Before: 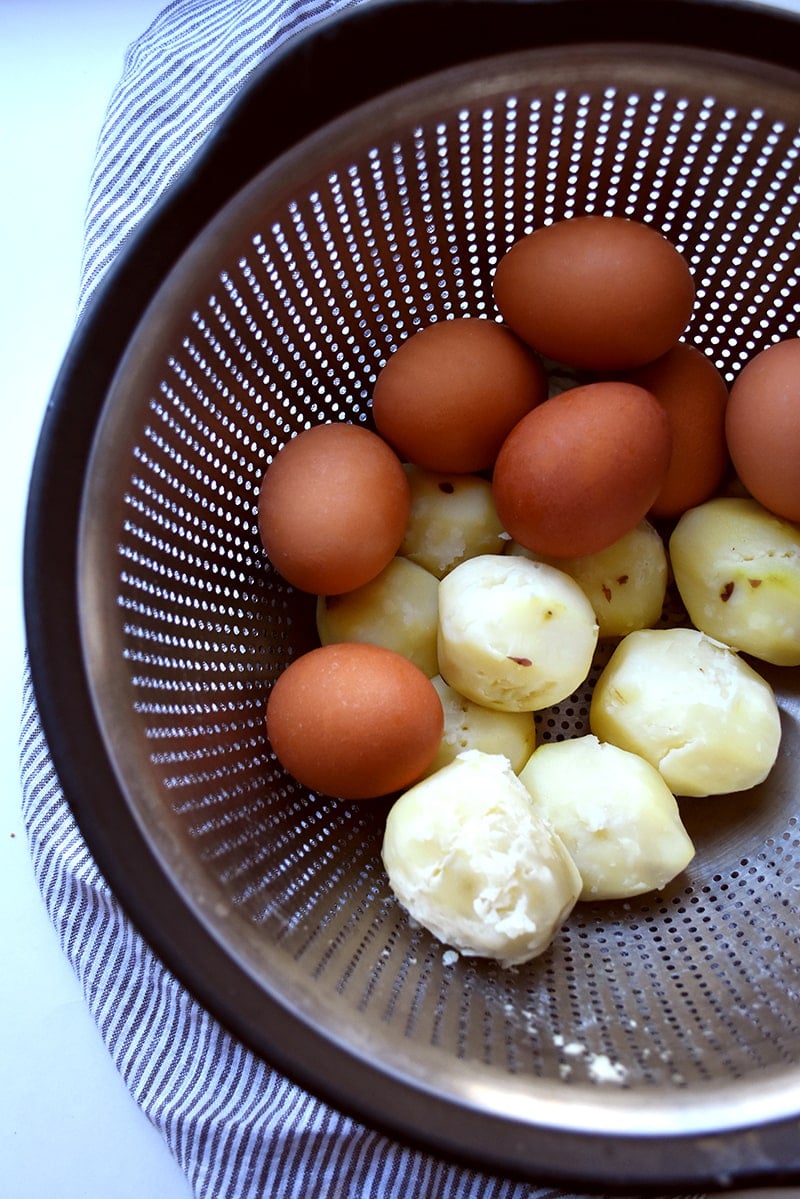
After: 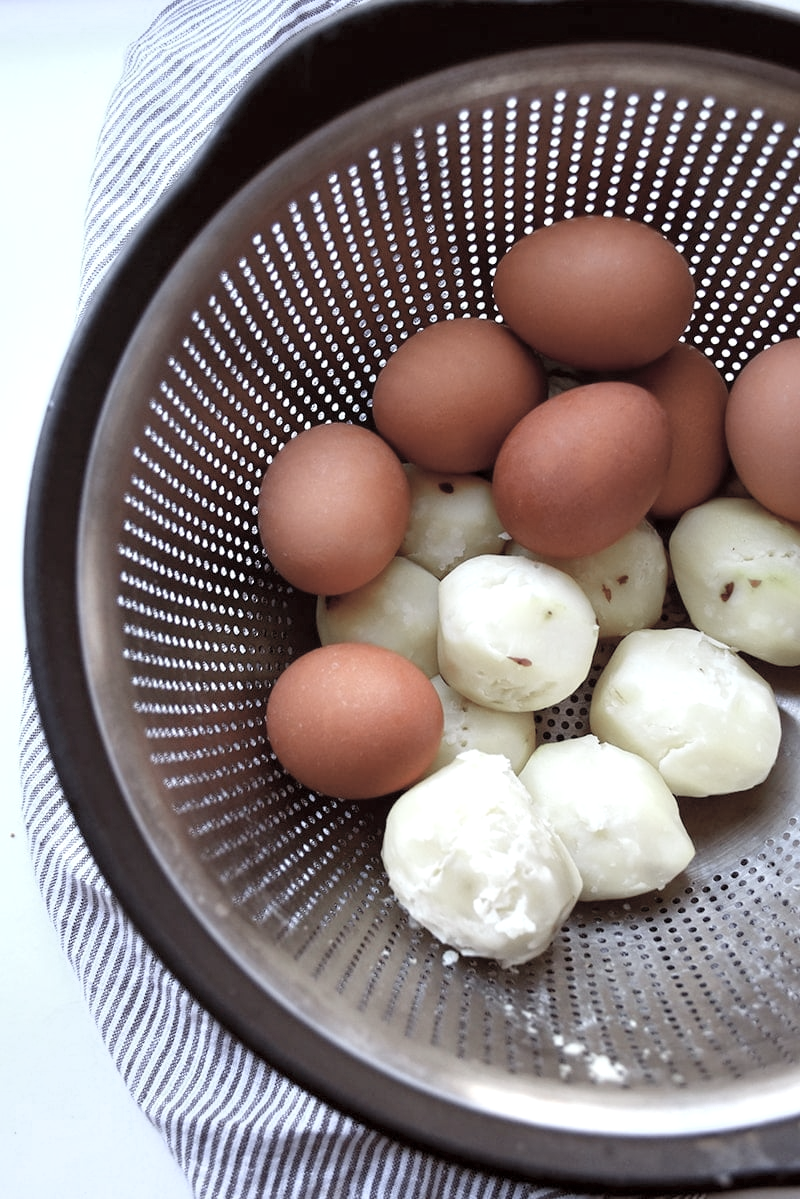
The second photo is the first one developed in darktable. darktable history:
local contrast: highlights 106%, shadows 101%, detail 119%, midtone range 0.2
contrast brightness saturation: brightness 0.181, saturation -0.497
color zones: curves: ch0 [(0, 0.466) (0.128, 0.466) (0.25, 0.5) (0.375, 0.456) (0.5, 0.5) (0.625, 0.5) (0.737, 0.652) (0.875, 0.5)]; ch1 [(0, 0.603) (0.125, 0.618) (0.261, 0.348) (0.372, 0.353) (0.497, 0.363) (0.611, 0.45) (0.731, 0.427) (0.875, 0.518) (0.998, 0.652)]; ch2 [(0, 0.559) (0.125, 0.451) (0.253, 0.564) (0.37, 0.578) (0.5, 0.466) (0.625, 0.471) (0.731, 0.471) (0.88, 0.485)]
